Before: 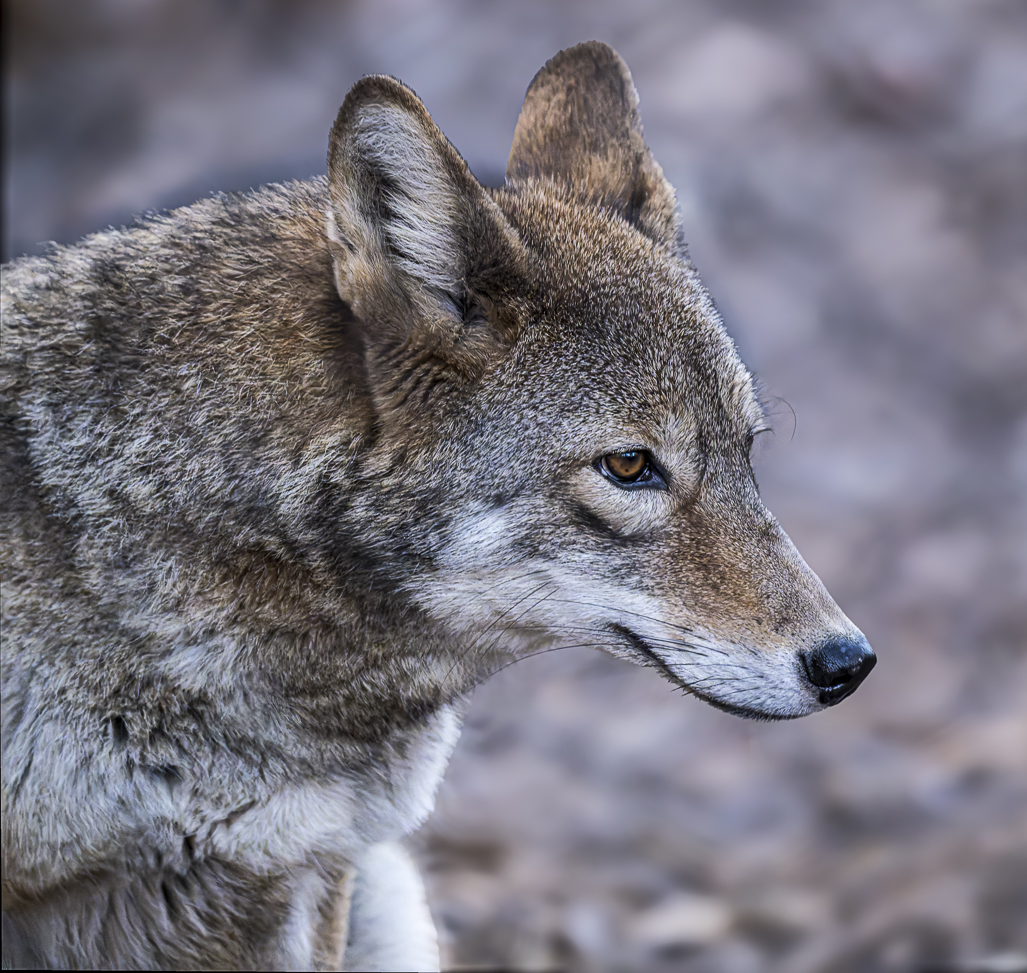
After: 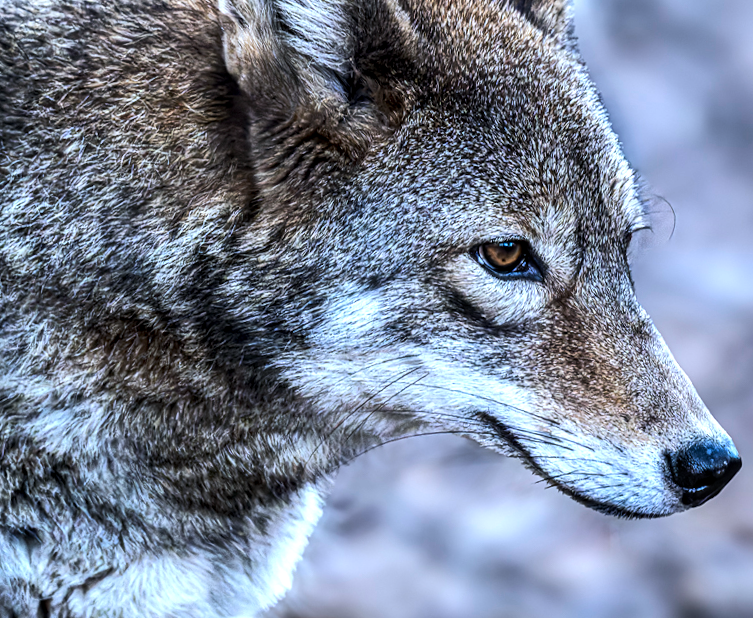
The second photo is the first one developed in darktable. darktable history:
crop and rotate: angle -3.37°, left 9.79%, top 20.73%, right 12.42%, bottom 11.82%
tone equalizer: -8 EV -0.75 EV, -7 EV -0.7 EV, -6 EV -0.6 EV, -5 EV -0.4 EV, -3 EV 0.4 EV, -2 EV 0.6 EV, -1 EV 0.7 EV, +0 EV 0.75 EV, edges refinement/feathering 500, mask exposure compensation -1.57 EV, preserve details no
color calibration: illuminant Planckian (black body), x 0.375, y 0.373, temperature 4117 K
local contrast: detail 130%
